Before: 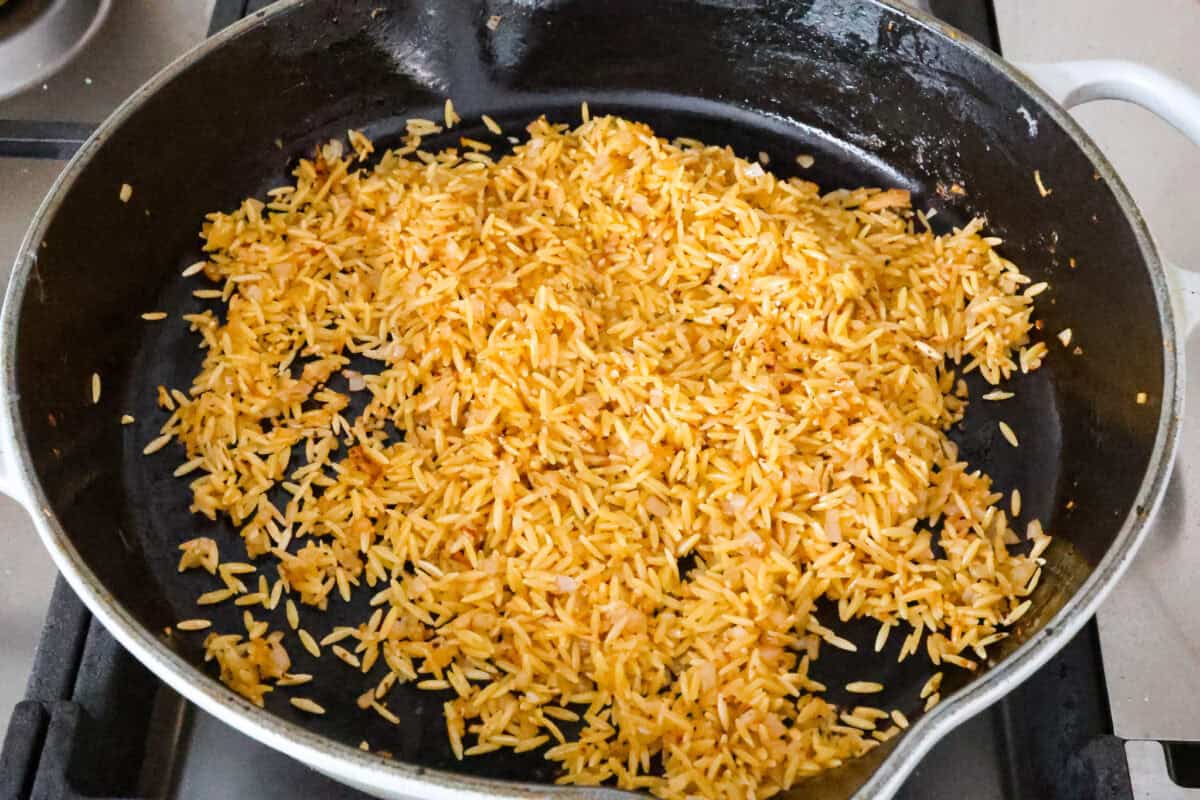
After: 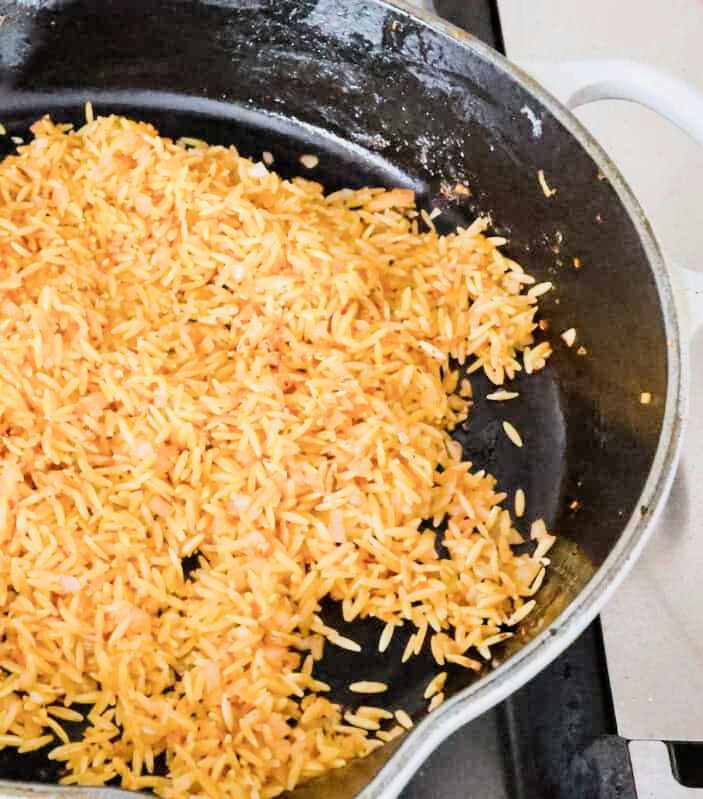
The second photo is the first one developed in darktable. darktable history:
filmic rgb: black relative exposure -7.65 EV, white relative exposure 4.56 EV, hardness 3.61
exposure: black level correction 0, exposure 1.1 EV, compensate highlight preservation false
crop: left 41.402%
white balance: emerald 1
